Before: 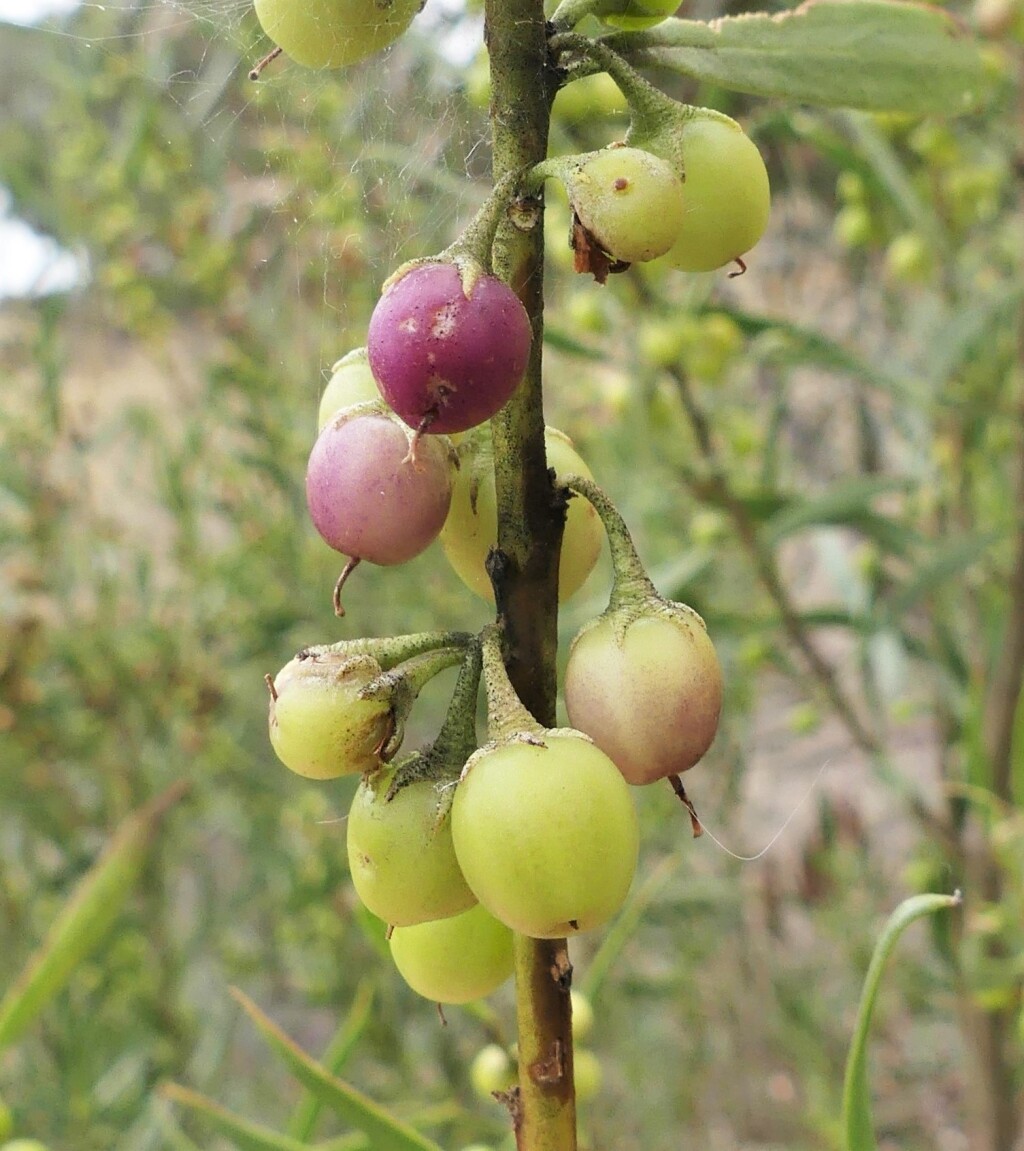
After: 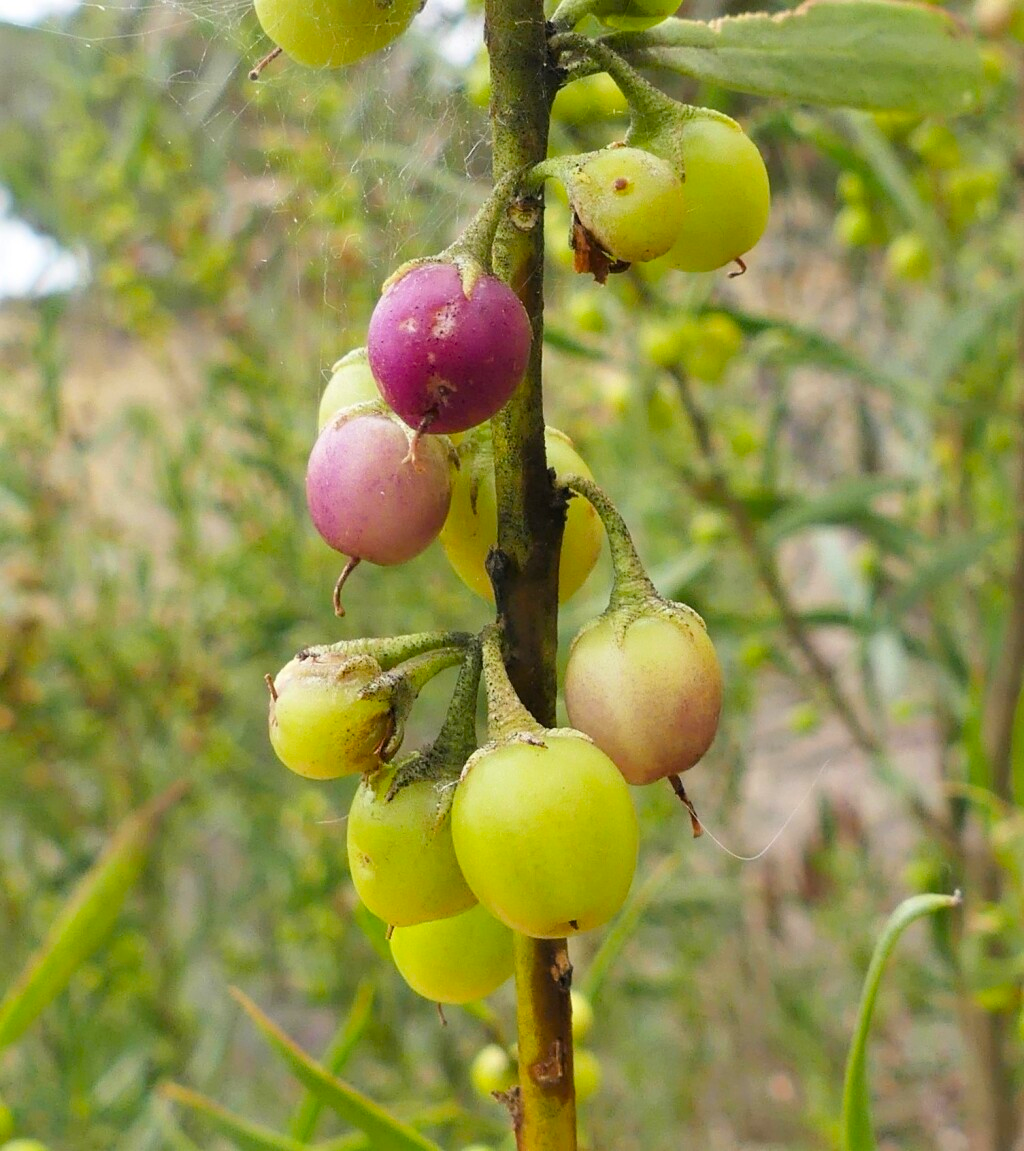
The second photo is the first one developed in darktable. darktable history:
color balance rgb: perceptual saturation grading › global saturation 31.131%, global vibrance 11.063%
